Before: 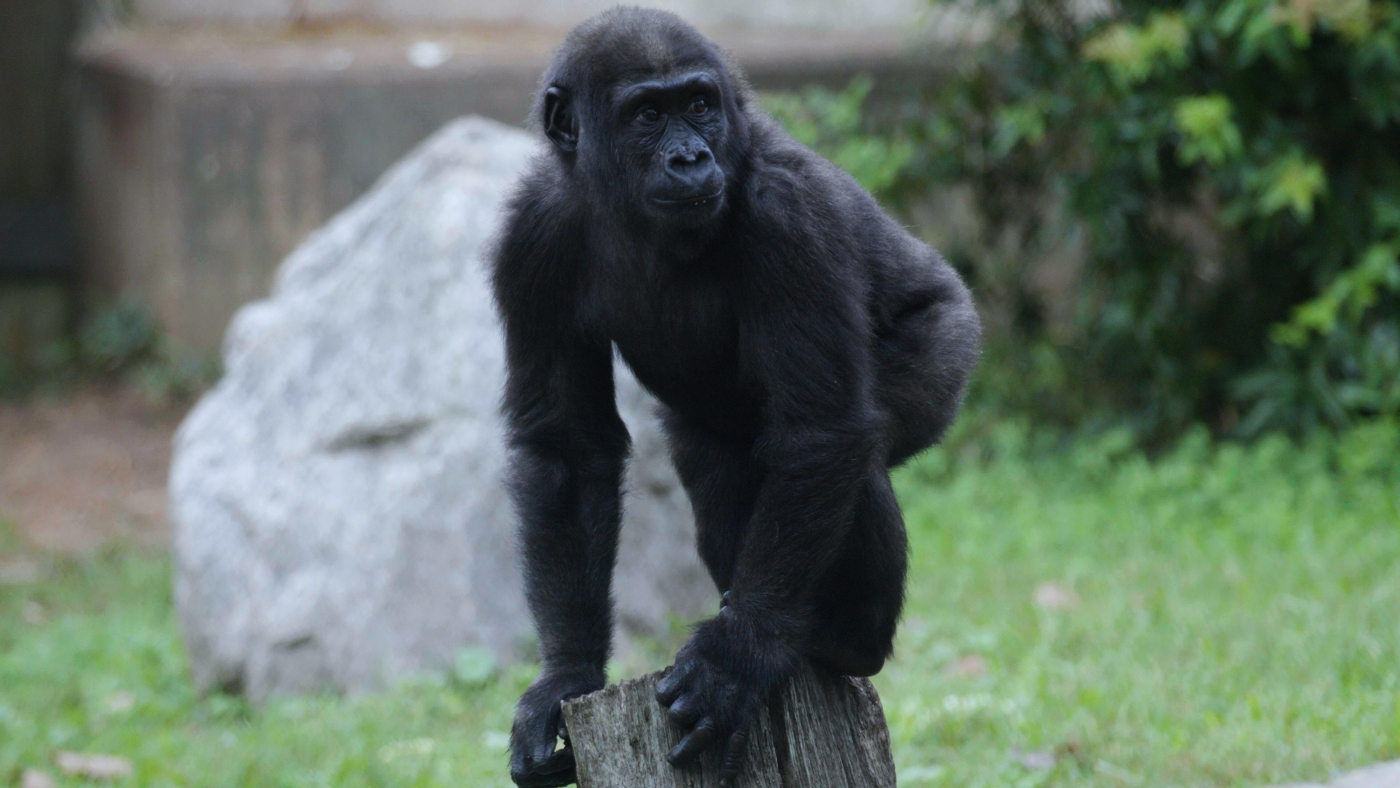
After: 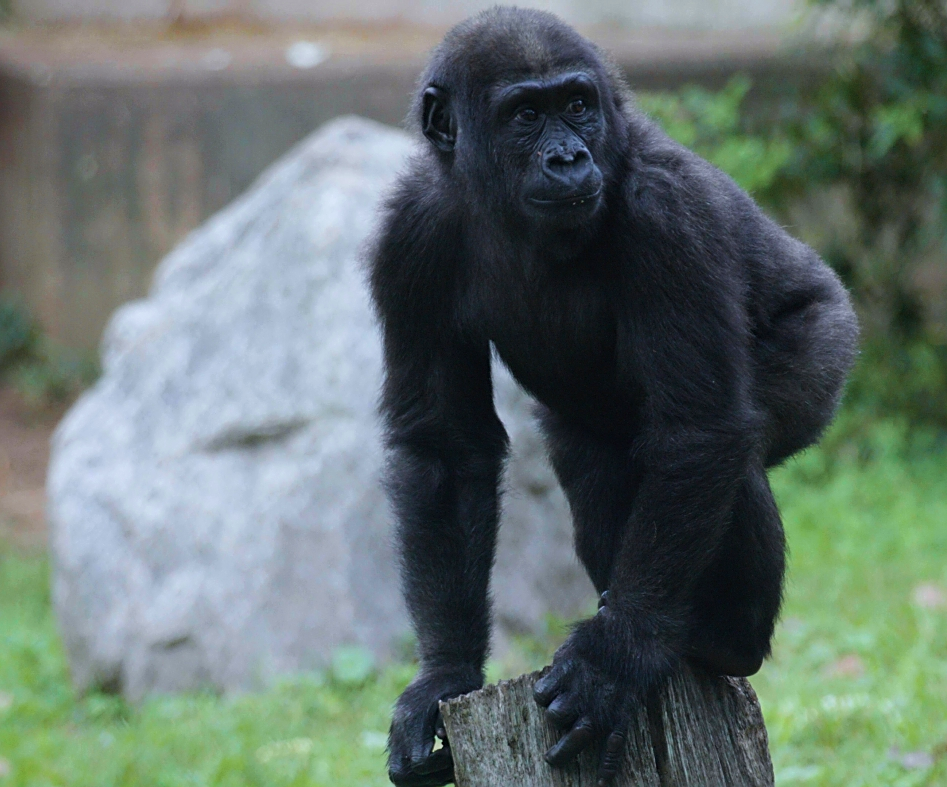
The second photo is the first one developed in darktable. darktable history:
crop and rotate: left 8.716%, right 23.636%
sharpen: on, module defaults
velvia: on, module defaults
